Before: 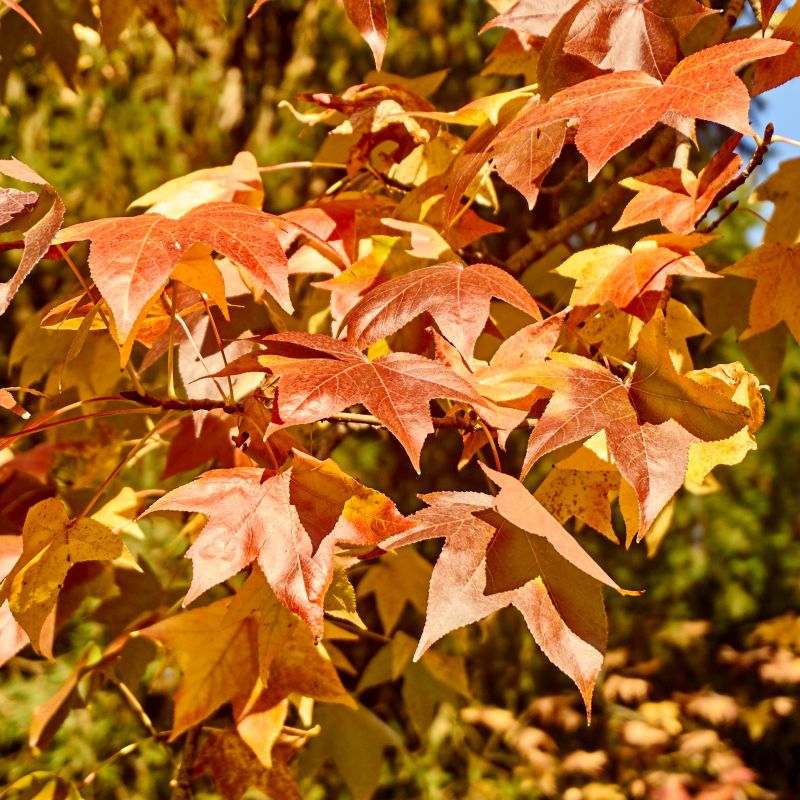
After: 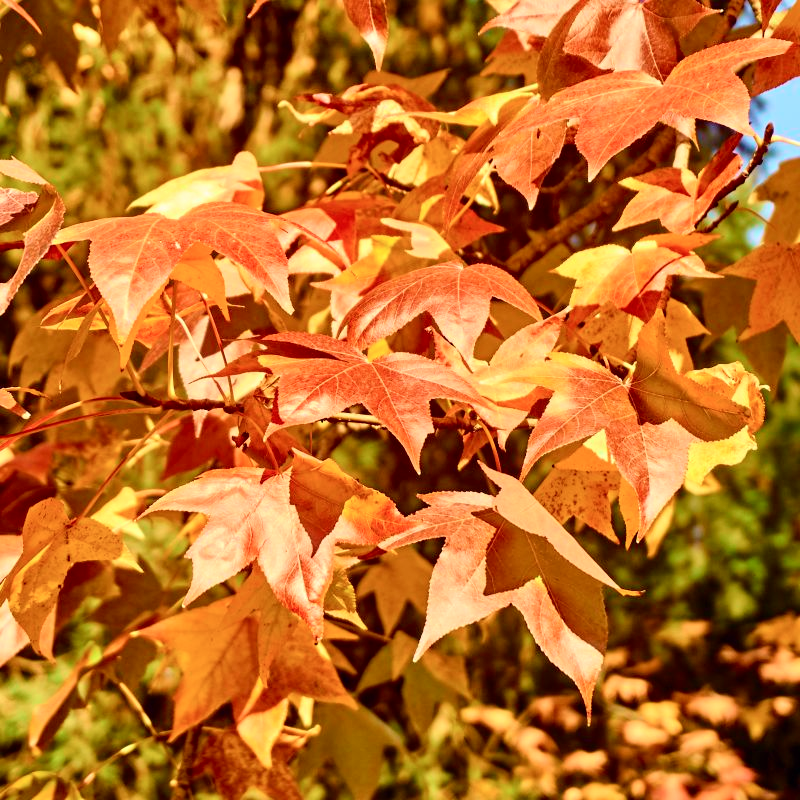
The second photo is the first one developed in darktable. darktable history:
velvia: on, module defaults
tone curve: curves: ch0 [(0, 0) (0.051, 0.047) (0.102, 0.099) (0.228, 0.262) (0.446, 0.527) (0.695, 0.778) (0.908, 0.946) (1, 1)]; ch1 [(0, 0) (0.339, 0.298) (0.402, 0.363) (0.453, 0.413) (0.485, 0.469) (0.494, 0.493) (0.504, 0.501) (0.525, 0.533) (0.563, 0.591) (0.597, 0.631) (1, 1)]; ch2 [(0, 0) (0.48, 0.48) (0.504, 0.5) (0.539, 0.554) (0.59, 0.628) (0.642, 0.682) (0.824, 0.815) (1, 1)], color space Lab, independent channels, preserve colors none
